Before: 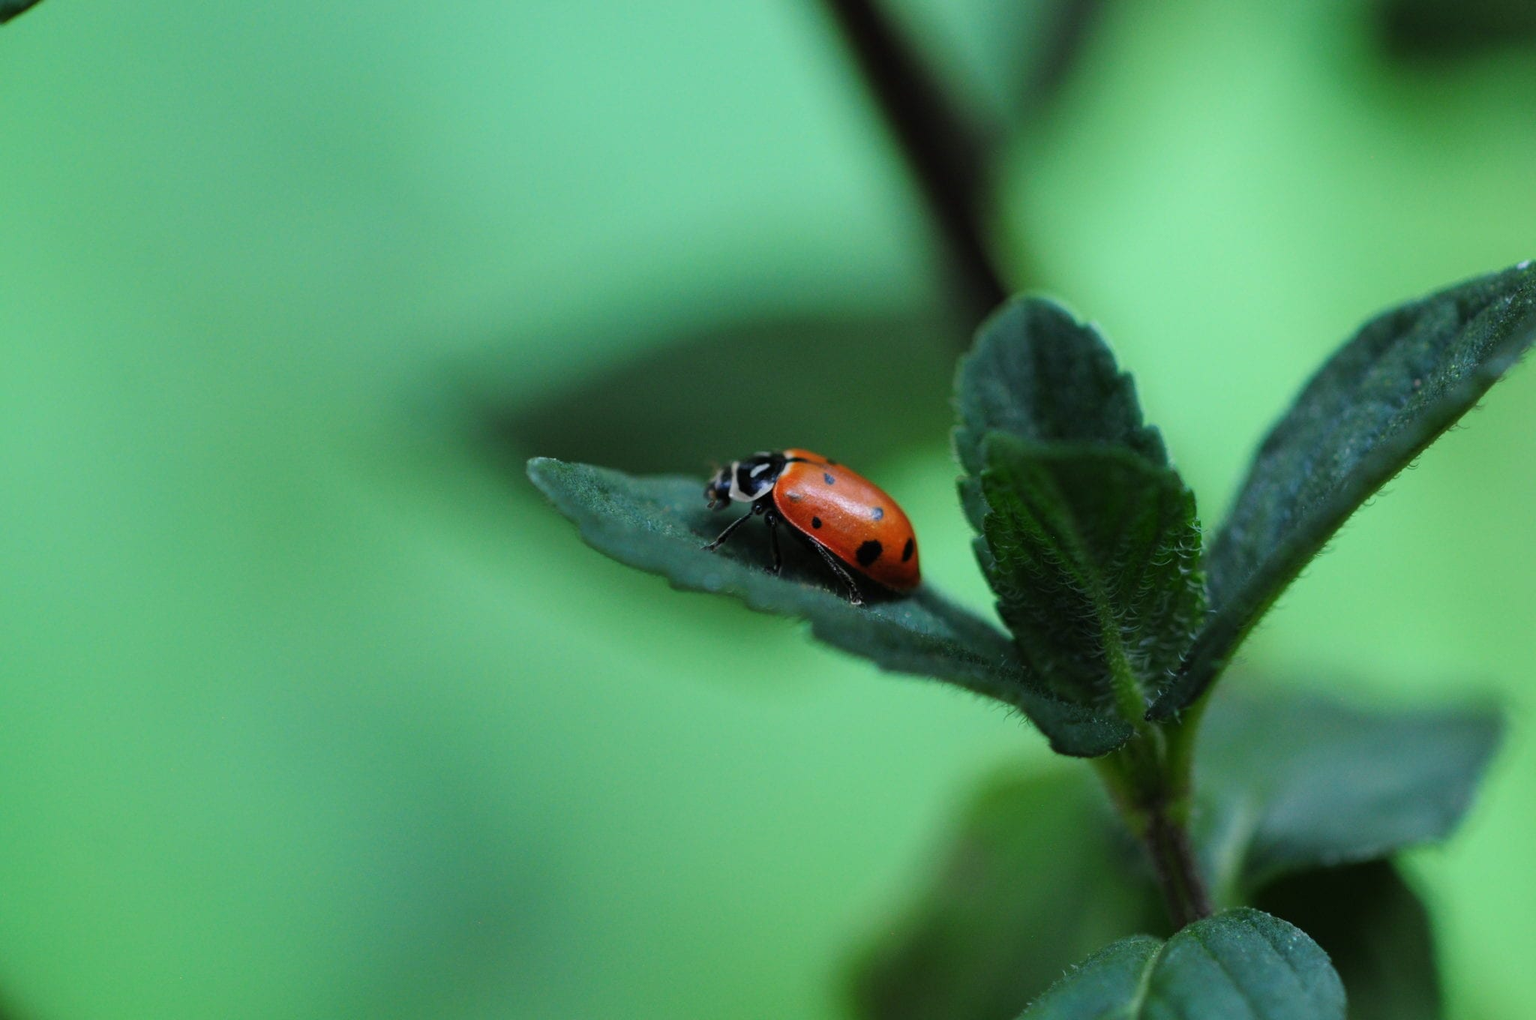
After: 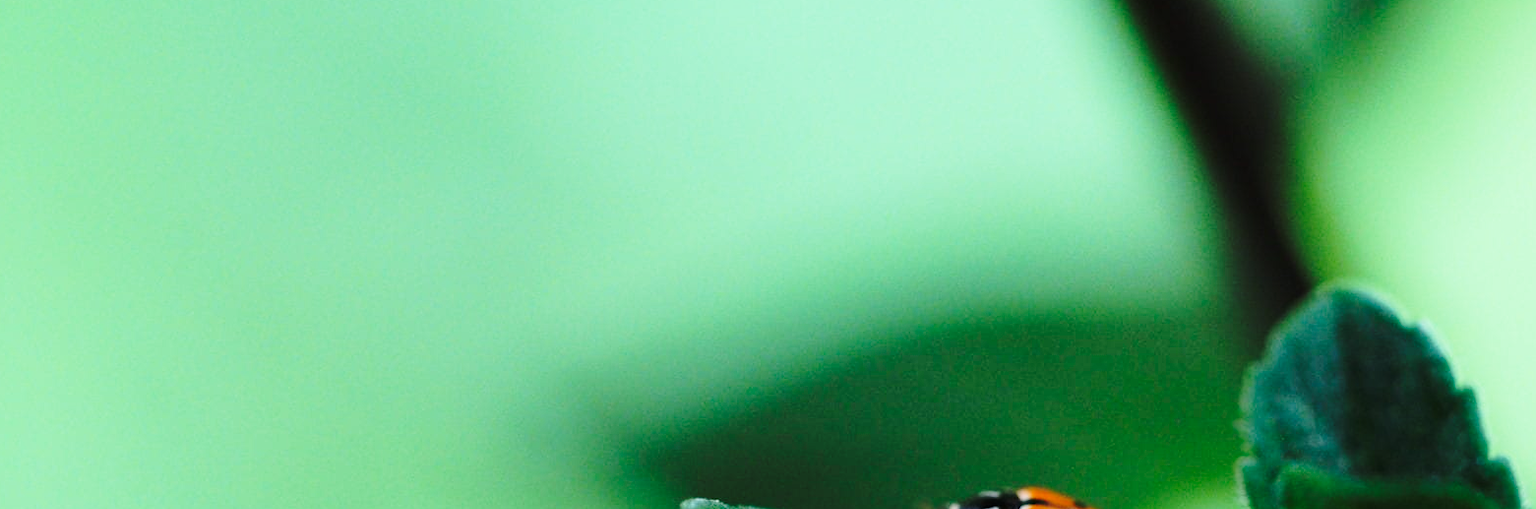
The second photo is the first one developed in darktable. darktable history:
base curve: curves: ch0 [(0, 0) (0.036, 0.037) (0.121, 0.228) (0.46, 0.76) (0.859, 0.983) (1, 1)], preserve colors none
crop: left 0.579%, top 7.627%, right 23.167%, bottom 54.275%
